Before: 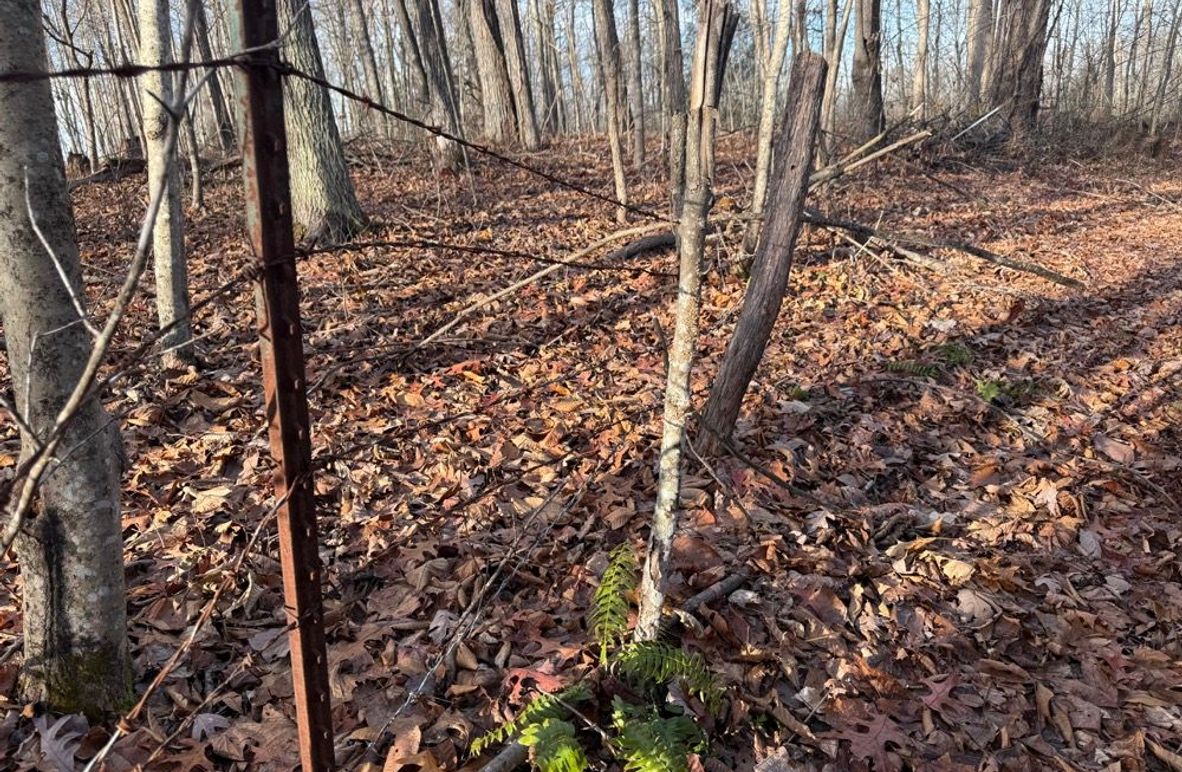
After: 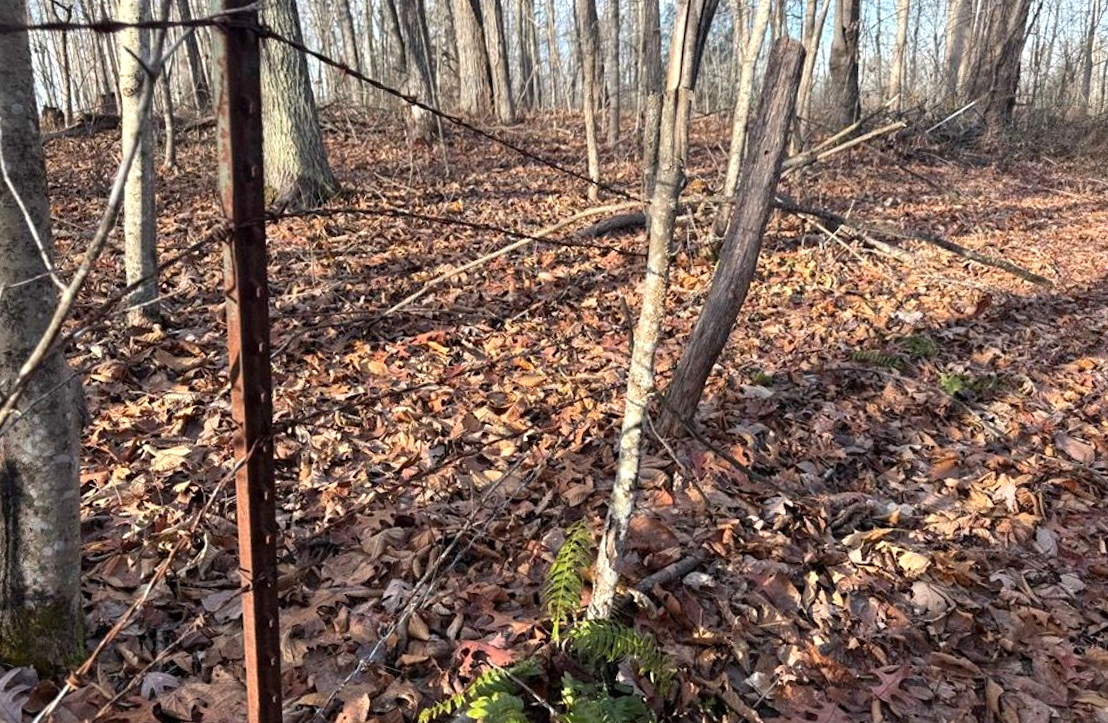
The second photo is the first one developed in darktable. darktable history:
crop and rotate: angle -2.54°
exposure: exposure 0.298 EV, compensate exposure bias true, compensate highlight preservation false
